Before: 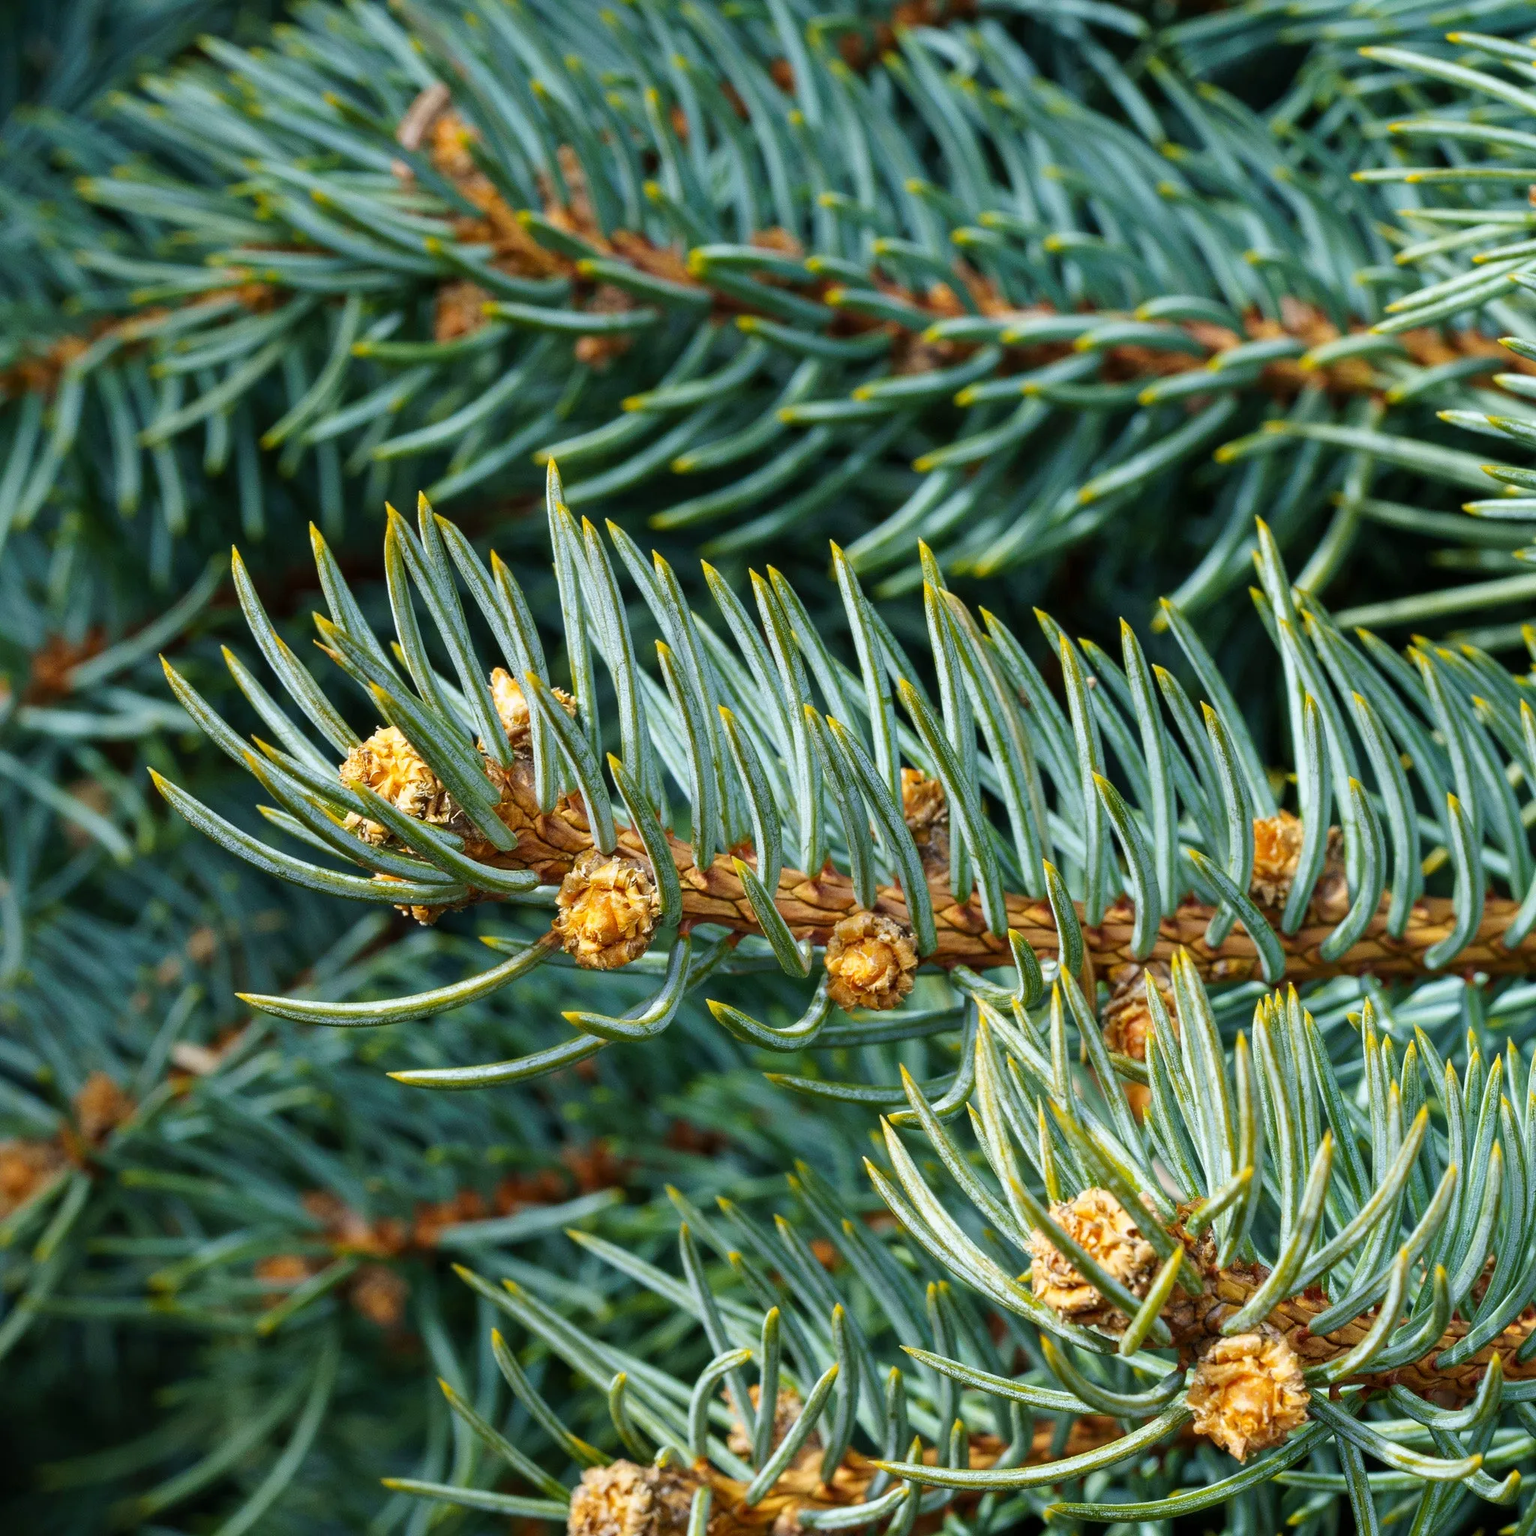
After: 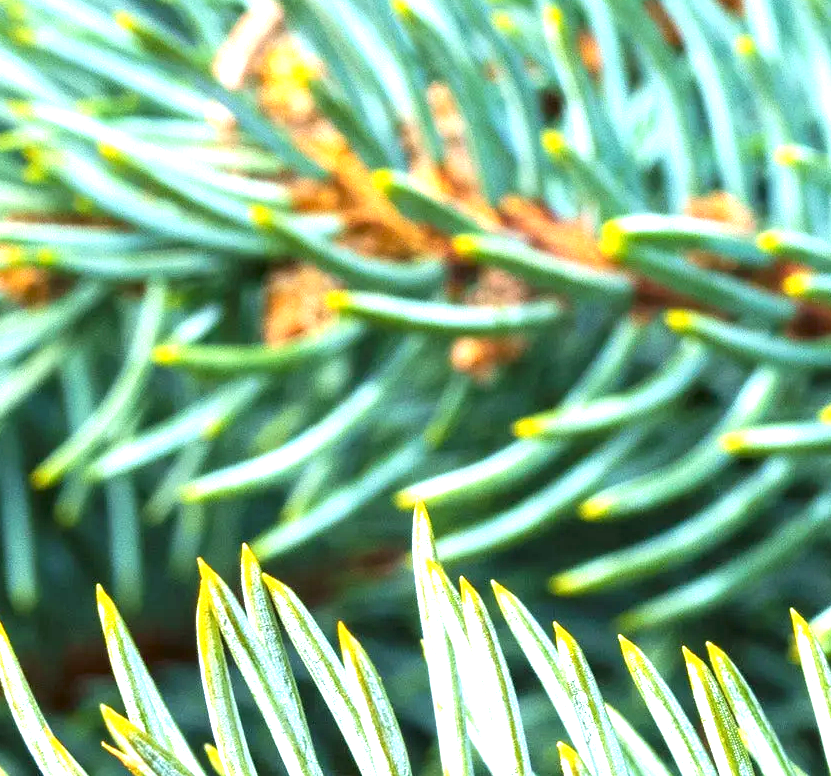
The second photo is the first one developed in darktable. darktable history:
crop: left 15.452%, top 5.459%, right 43.956%, bottom 56.62%
tone equalizer: on, module defaults
exposure: exposure 2 EV, compensate exposure bias true, compensate highlight preservation false
